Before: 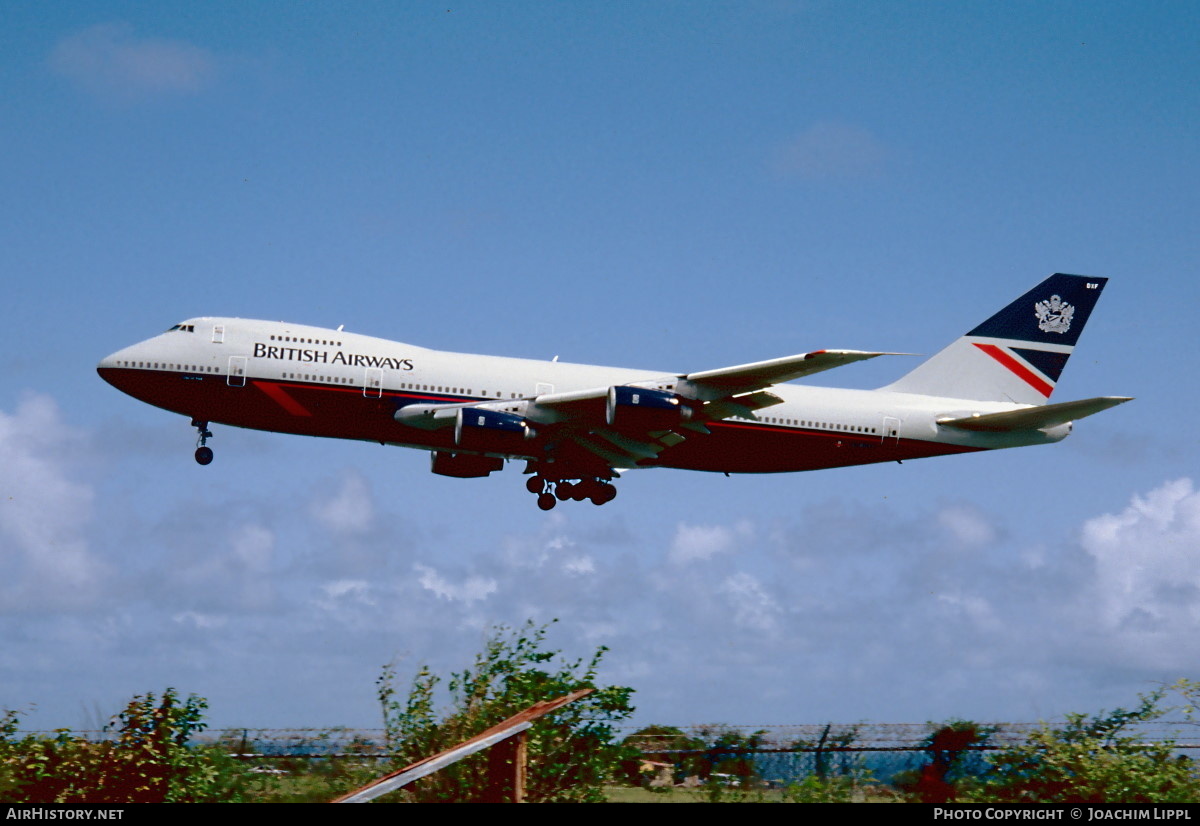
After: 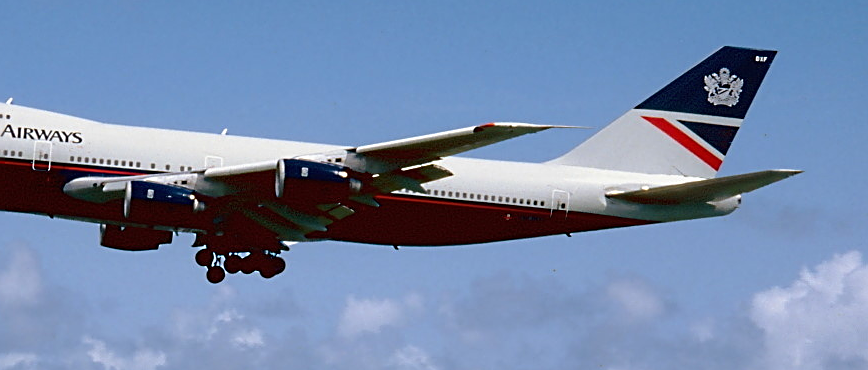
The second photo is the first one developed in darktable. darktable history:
shadows and highlights: shadows 37.34, highlights -27.79, soften with gaussian
tone equalizer: on, module defaults
crop and rotate: left 27.627%, top 27.531%, bottom 27.607%
sharpen: on, module defaults
